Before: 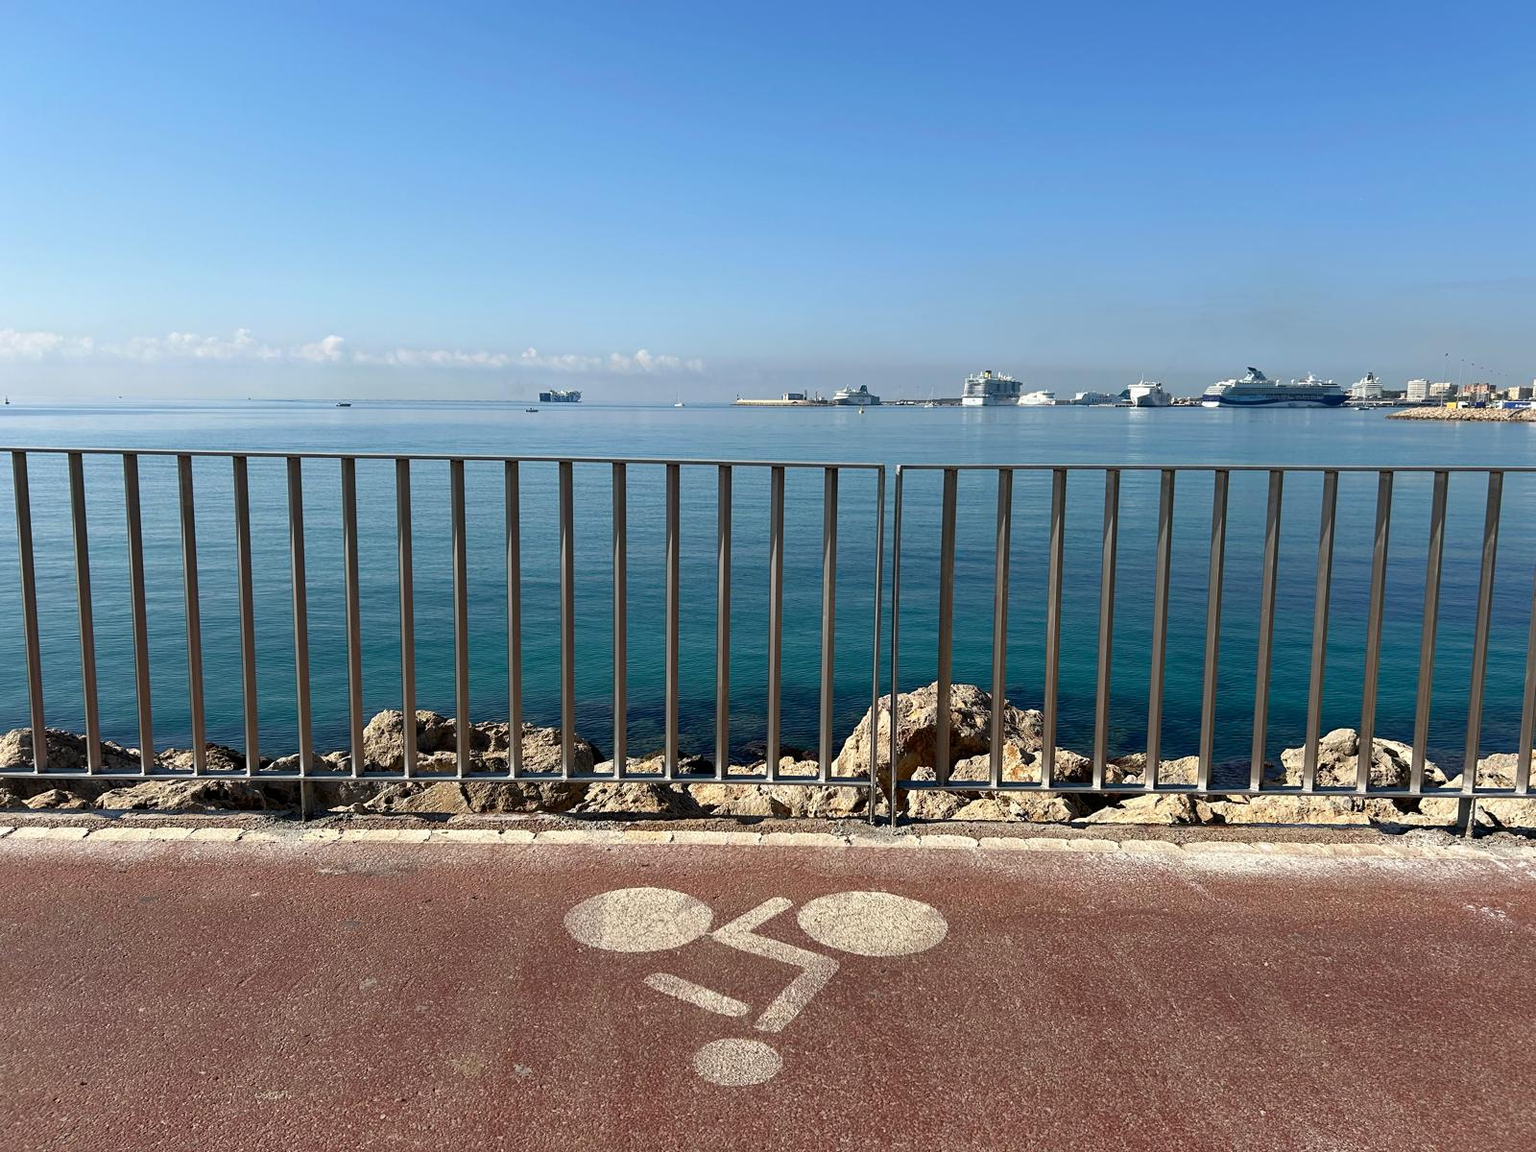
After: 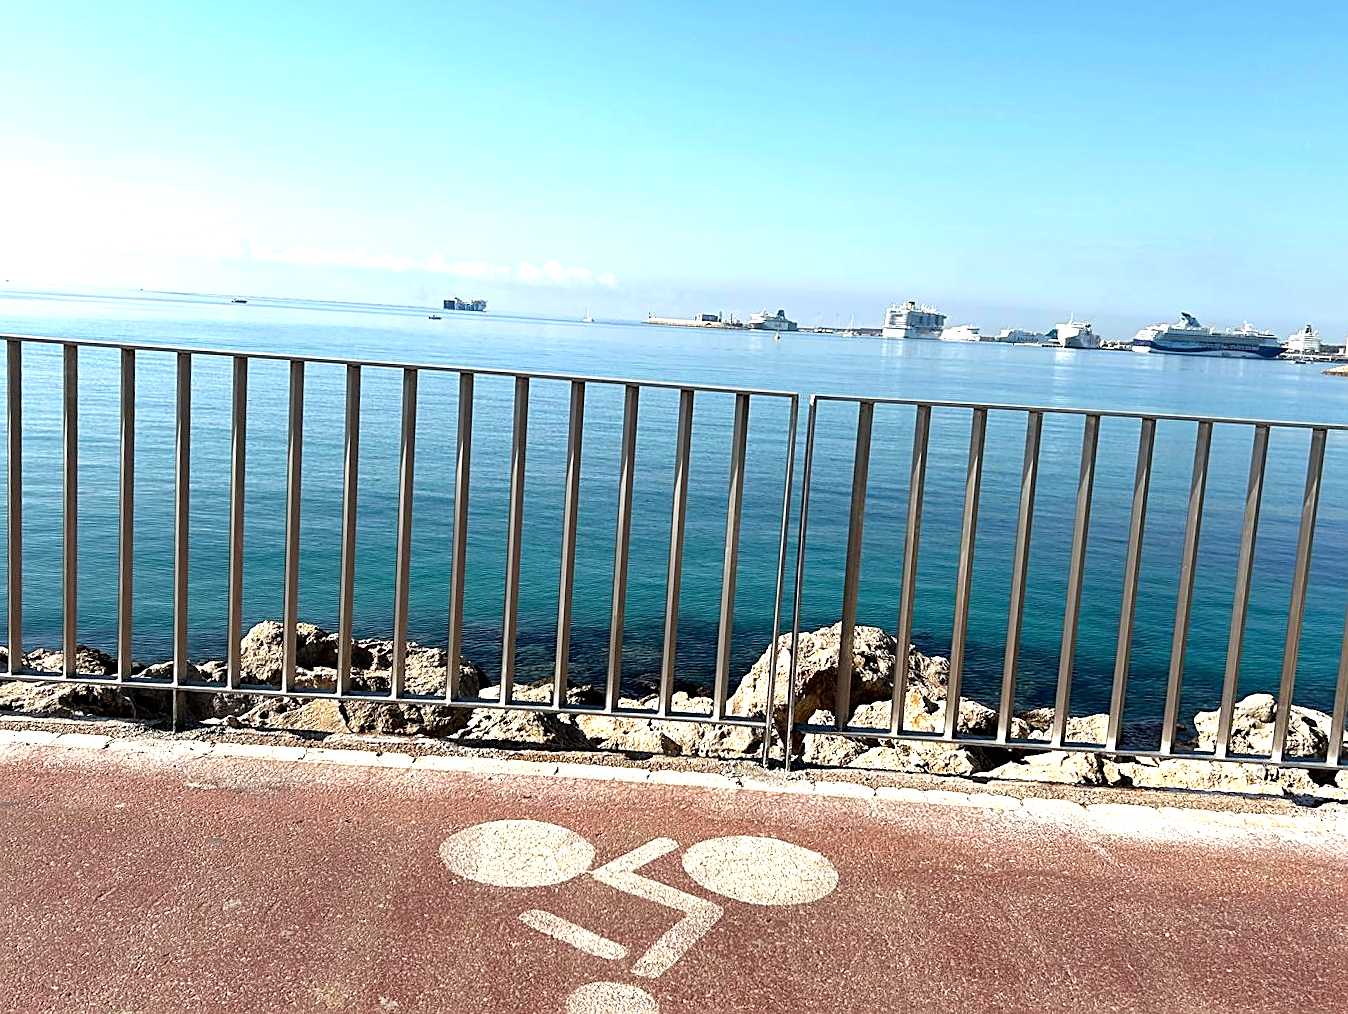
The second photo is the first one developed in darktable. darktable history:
crop and rotate: angle -3.09°, left 5.118%, top 5.157%, right 4.643%, bottom 4.346%
tone equalizer: -8 EV -1.11 EV, -7 EV -1.04 EV, -6 EV -0.89 EV, -5 EV -0.552 EV, -3 EV 0.586 EV, -2 EV 0.878 EV, -1 EV 1.01 EV, +0 EV 1.07 EV
sharpen: on, module defaults
